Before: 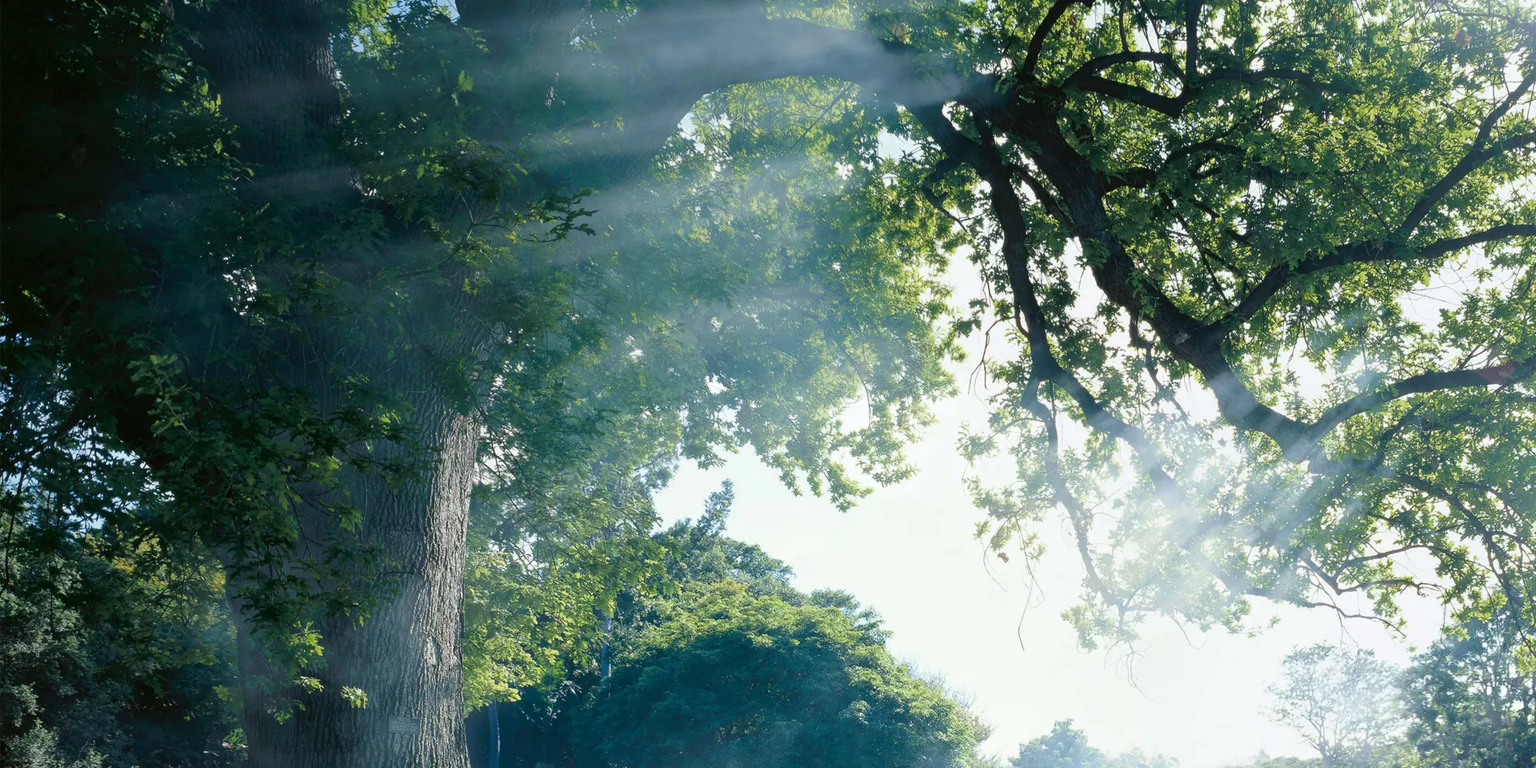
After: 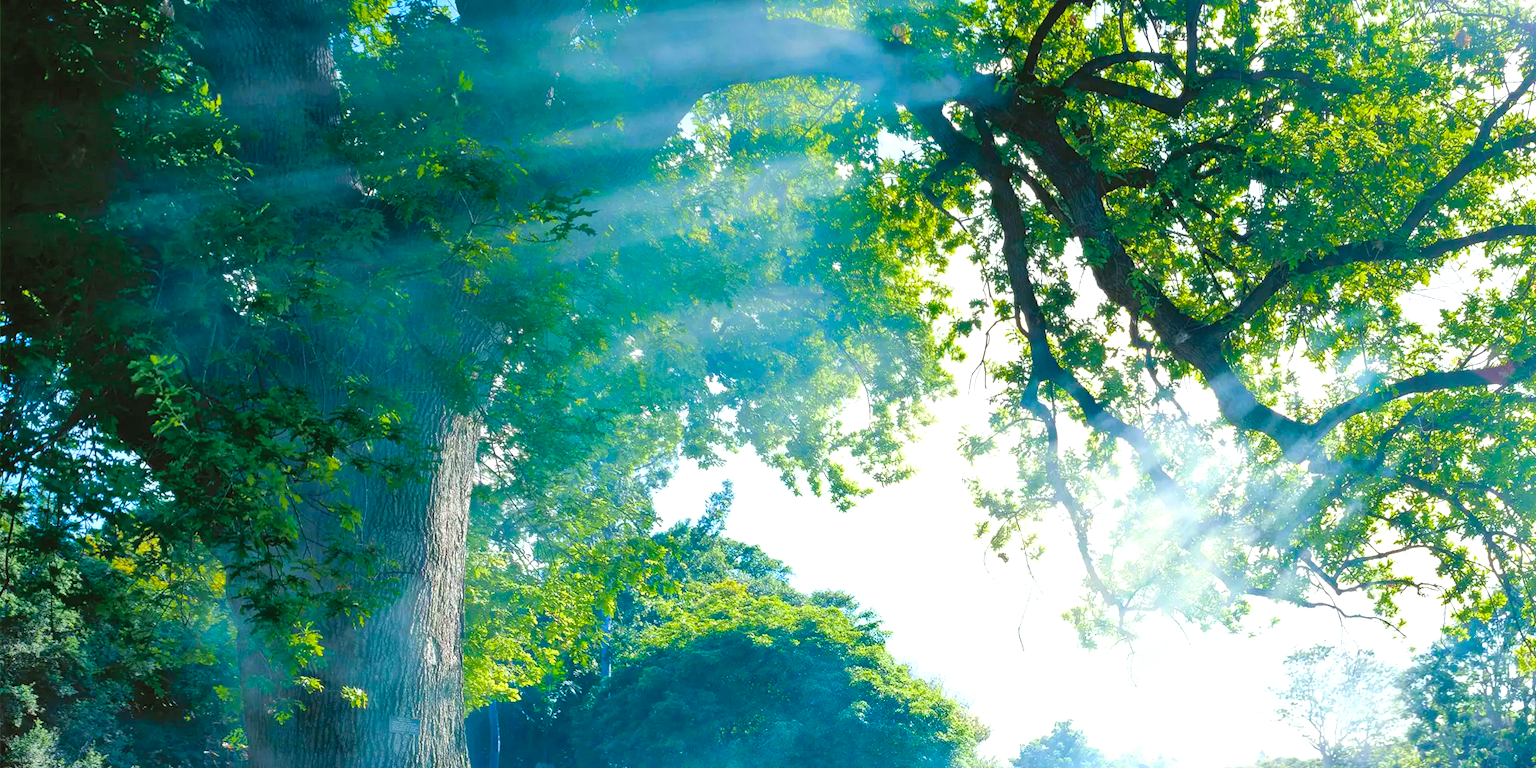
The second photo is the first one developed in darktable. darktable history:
contrast brightness saturation: brightness 0.15
color balance rgb: linear chroma grading › shadows 10%, linear chroma grading › highlights 10%, linear chroma grading › global chroma 15%, linear chroma grading › mid-tones 15%, perceptual saturation grading › global saturation 40%, perceptual saturation grading › highlights -25%, perceptual saturation grading › mid-tones 35%, perceptual saturation grading › shadows 35%, perceptual brilliance grading › global brilliance 11.29%, global vibrance 11.29%
shadows and highlights: shadows 49, highlights -41, soften with gaussian
